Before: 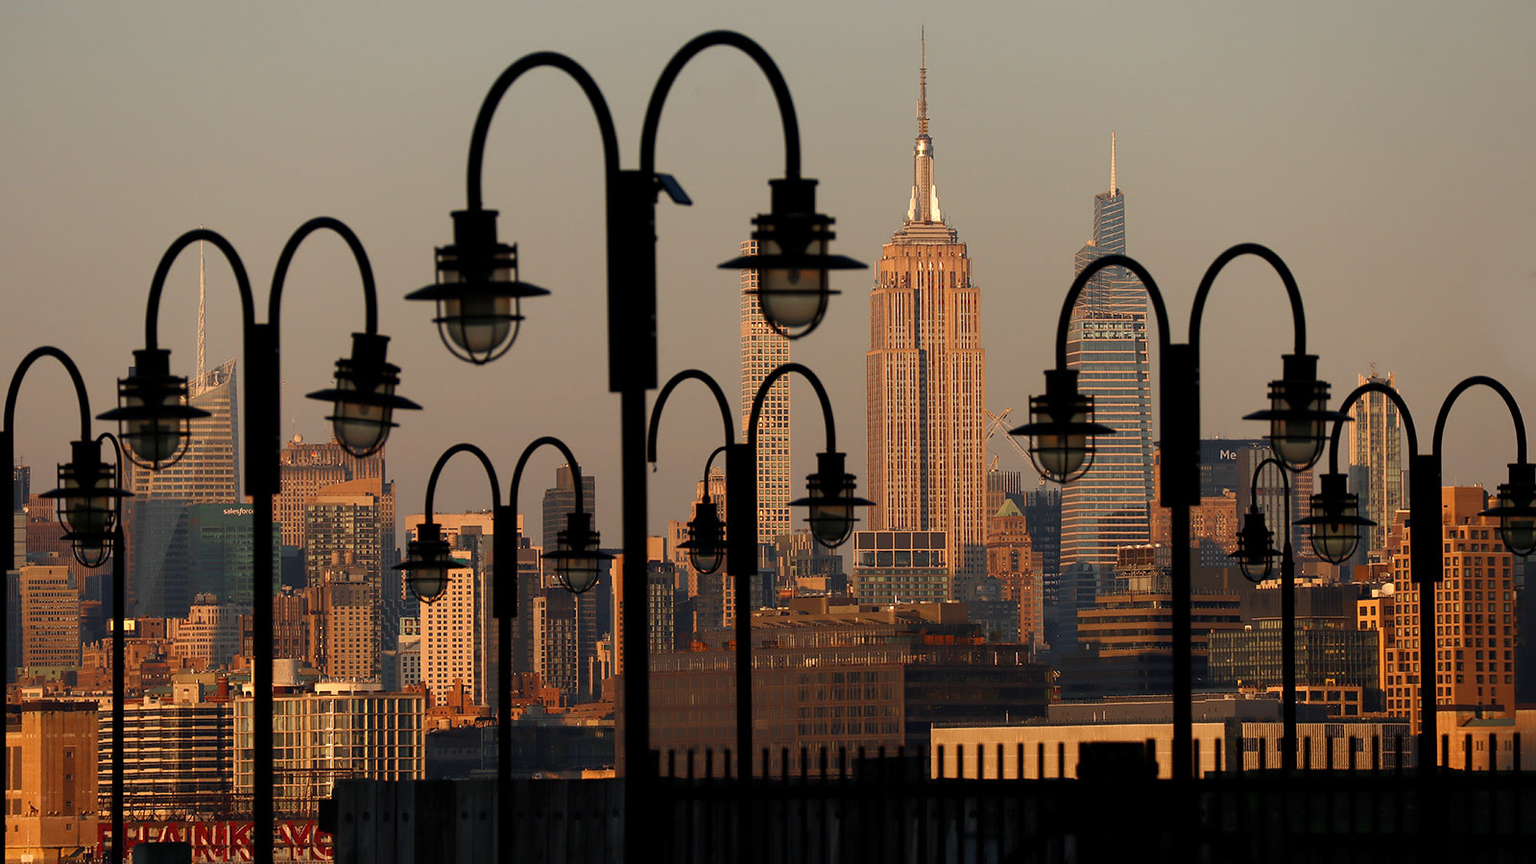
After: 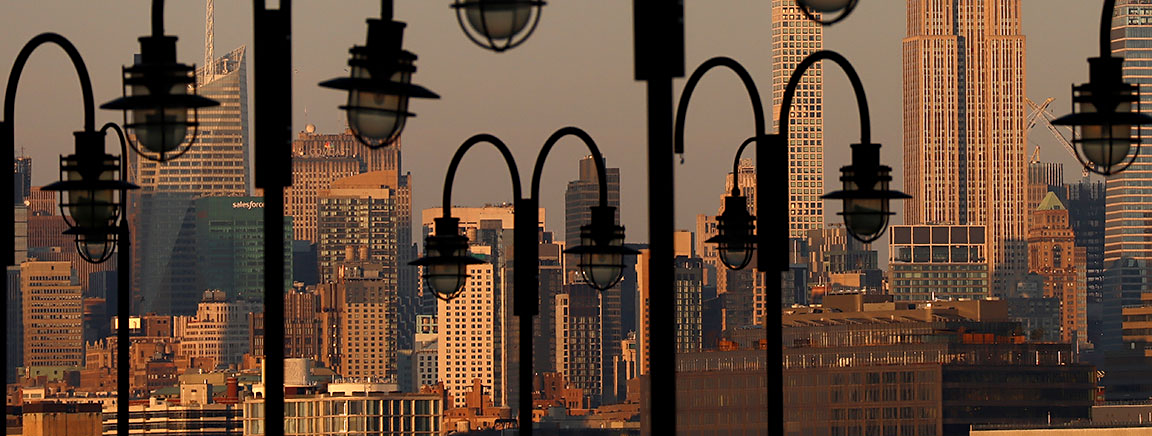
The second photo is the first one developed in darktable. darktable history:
crop: top 36.498%, right 27.964%, bottom 14.995%
sharpen: amount 0.2
